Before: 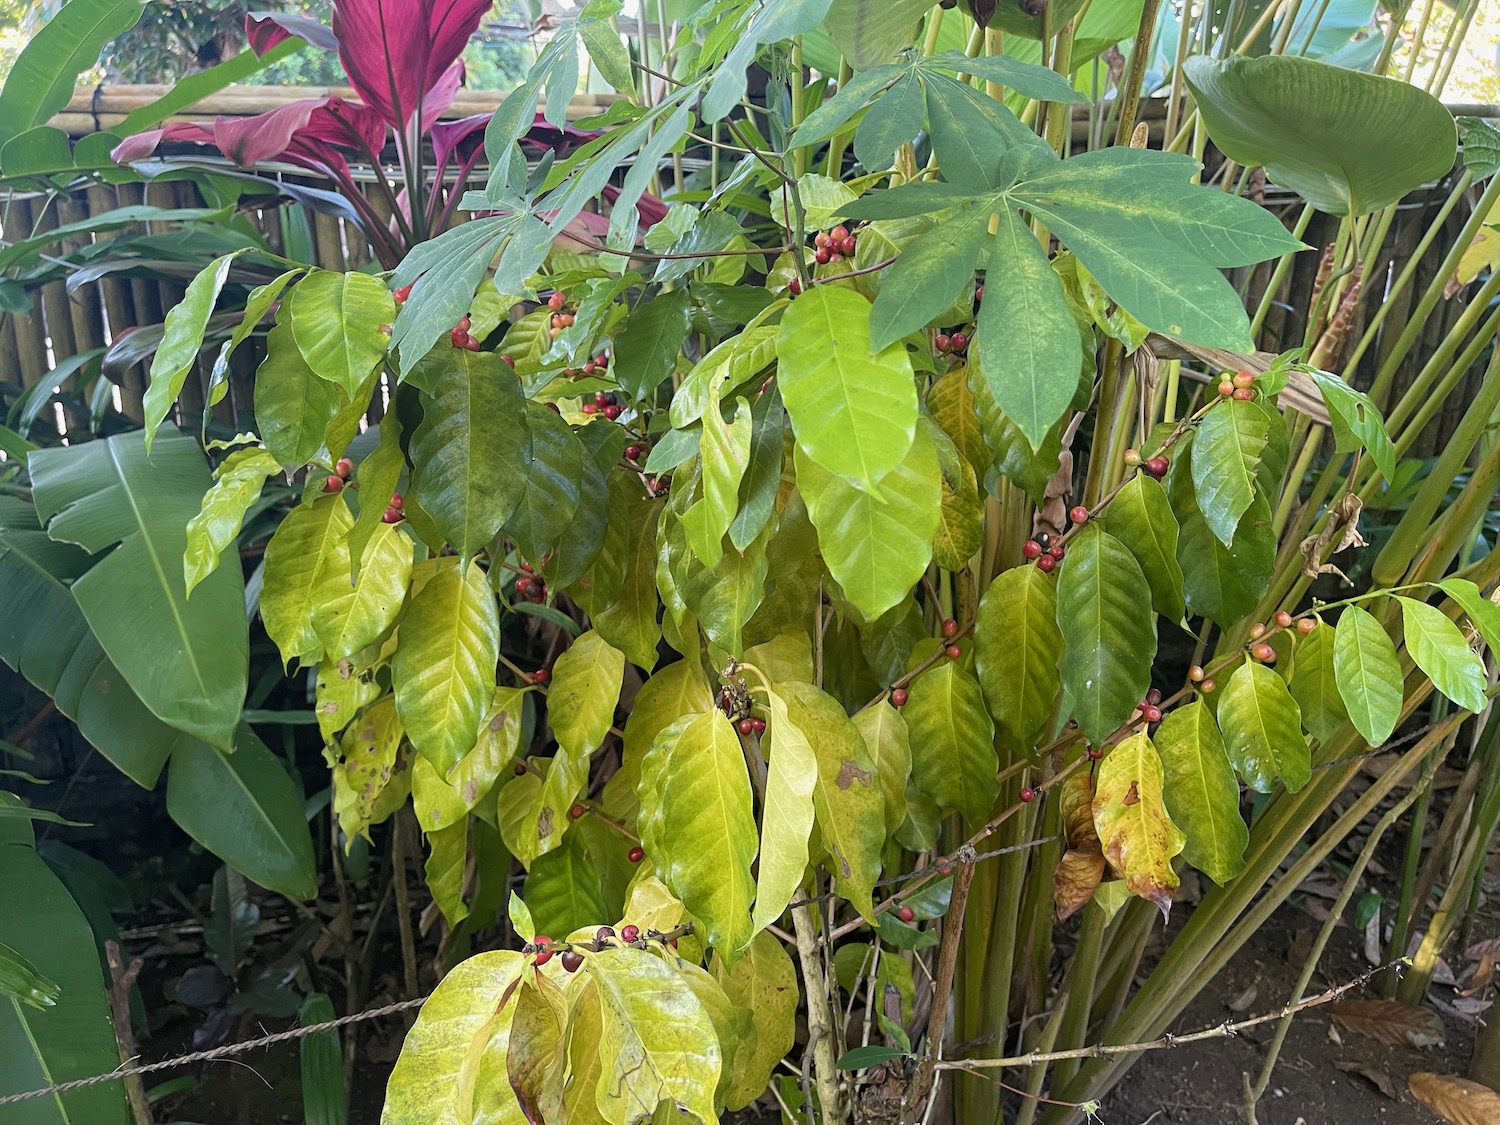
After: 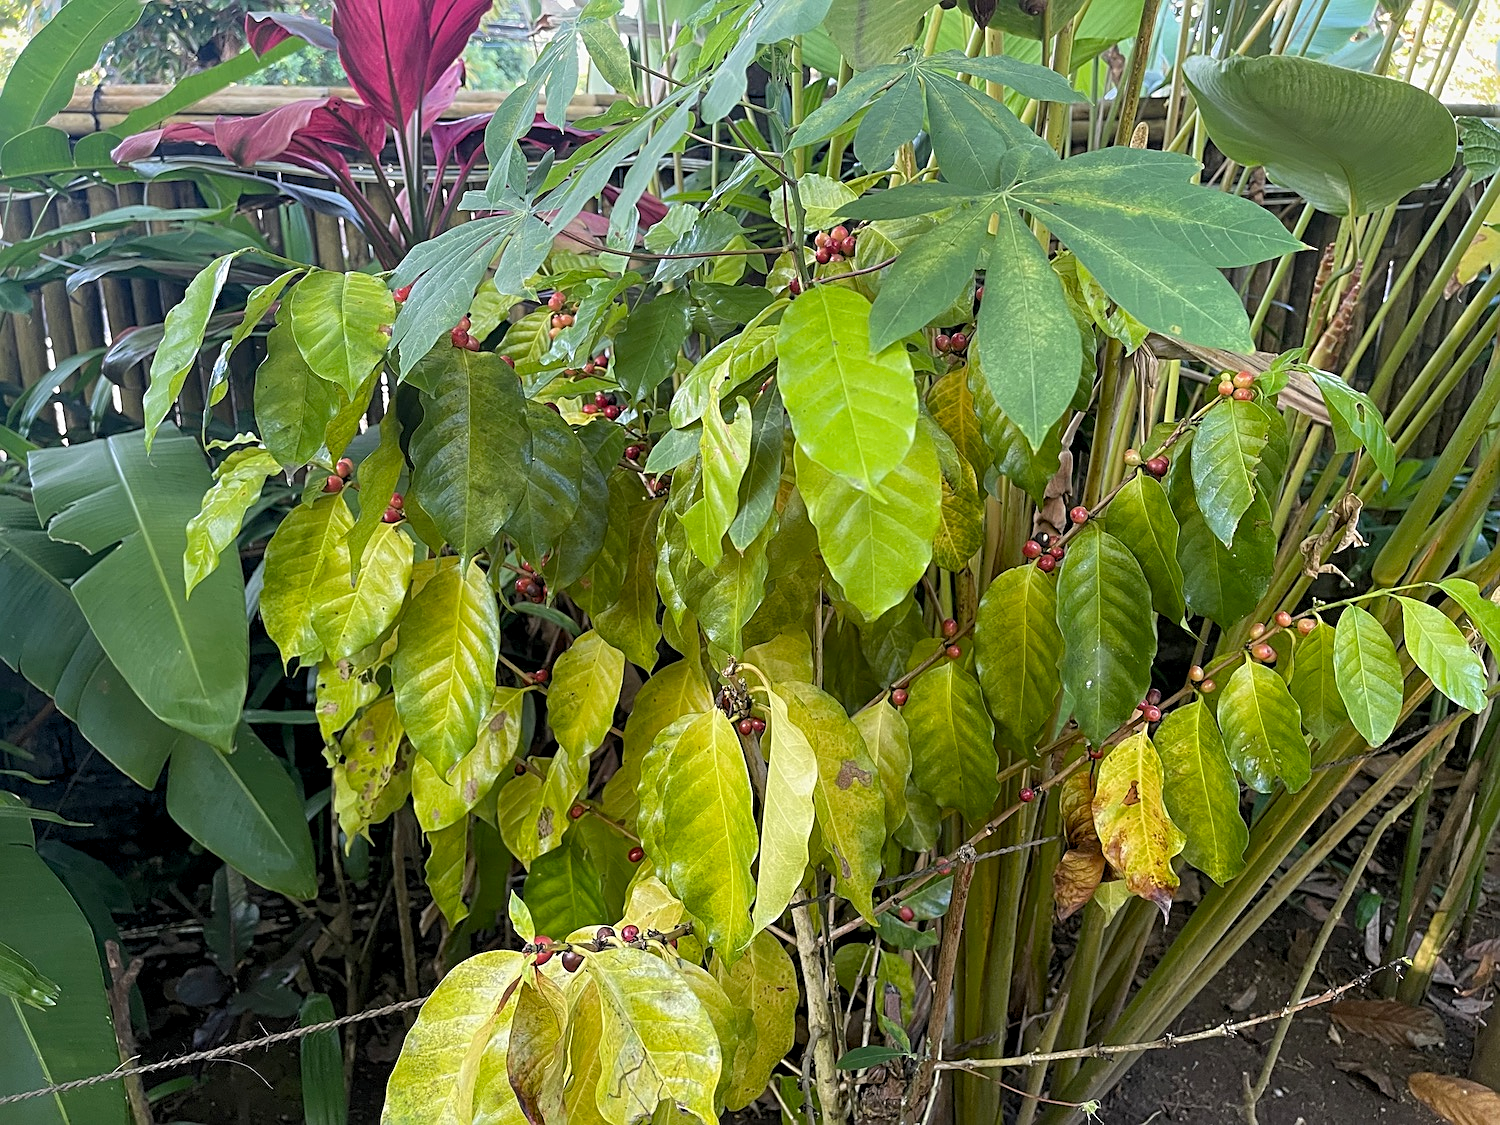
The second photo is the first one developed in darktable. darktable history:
levels: levels [0.016, 0.5, 0.996]
sharpen: on, module defaults
